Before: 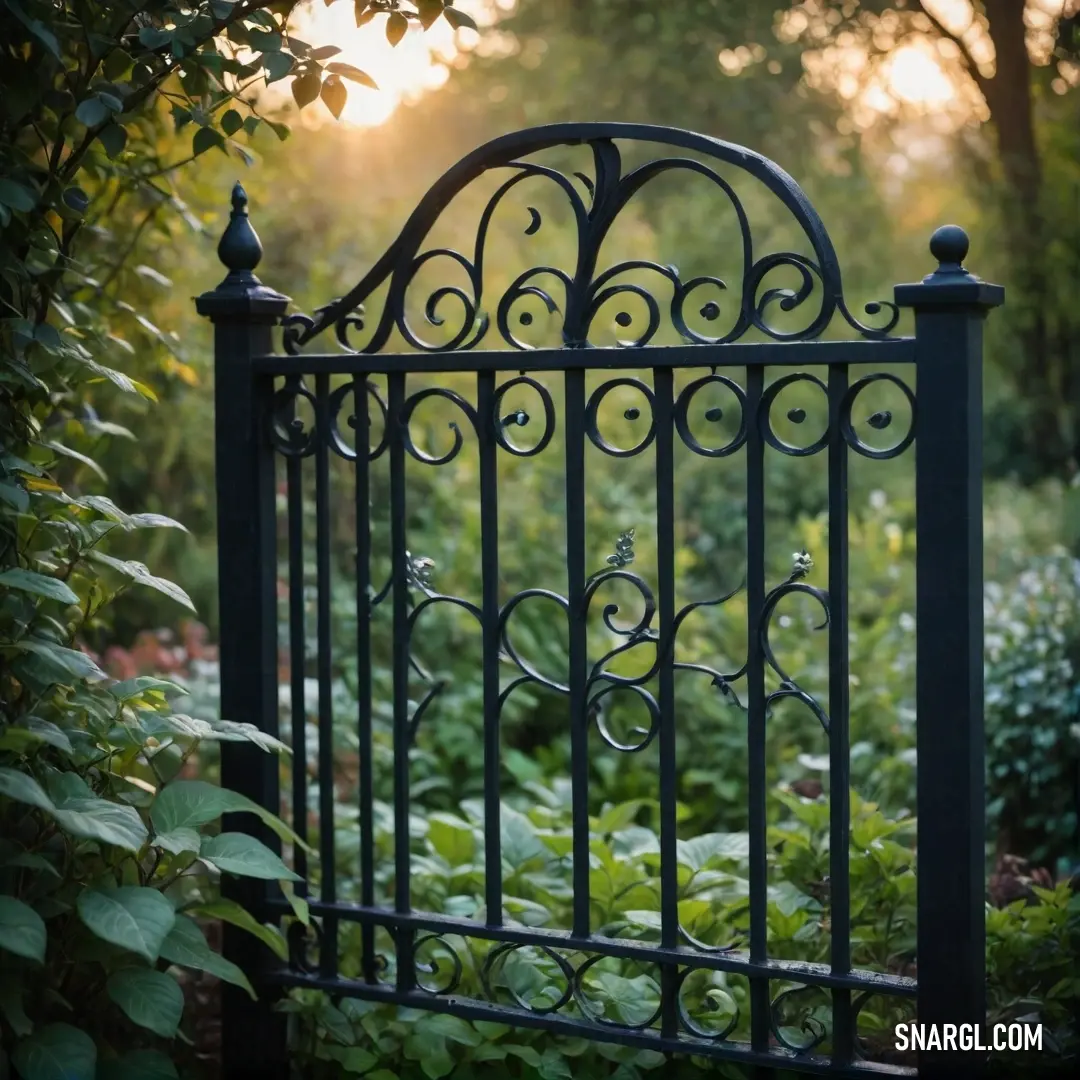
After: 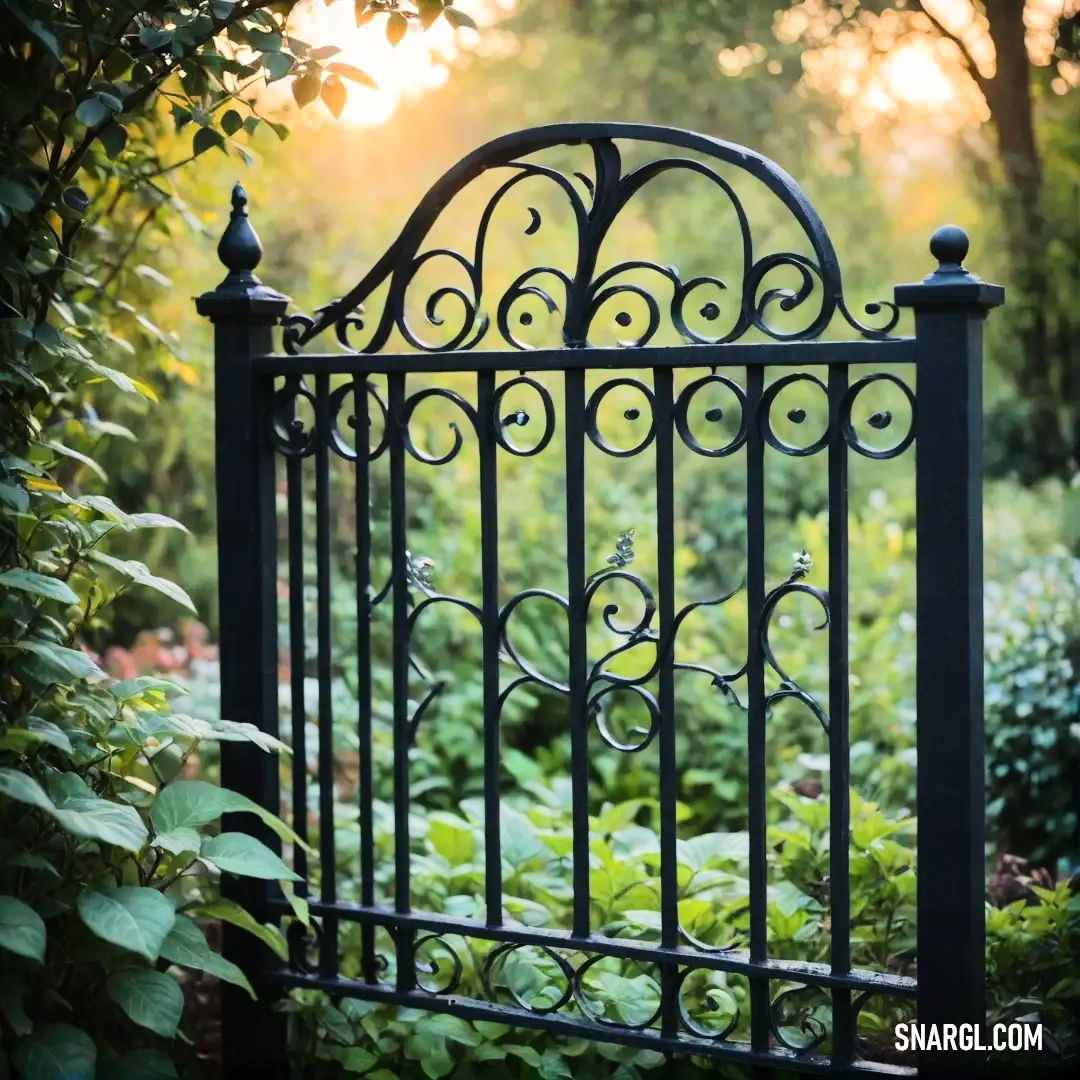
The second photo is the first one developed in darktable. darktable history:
tone equalizer: -7 EV 0.163 EV, -6 EV 0.634 EV, -5 EV 1.12 EV, -4 EV 1.32 EV, -3 EV 1.14 EV, -2 EV 0.6 EV, -1 EV 0.149 EV, edges refinement/feathering 500, mask exposure compensation -1.57 EV, preserve details no
